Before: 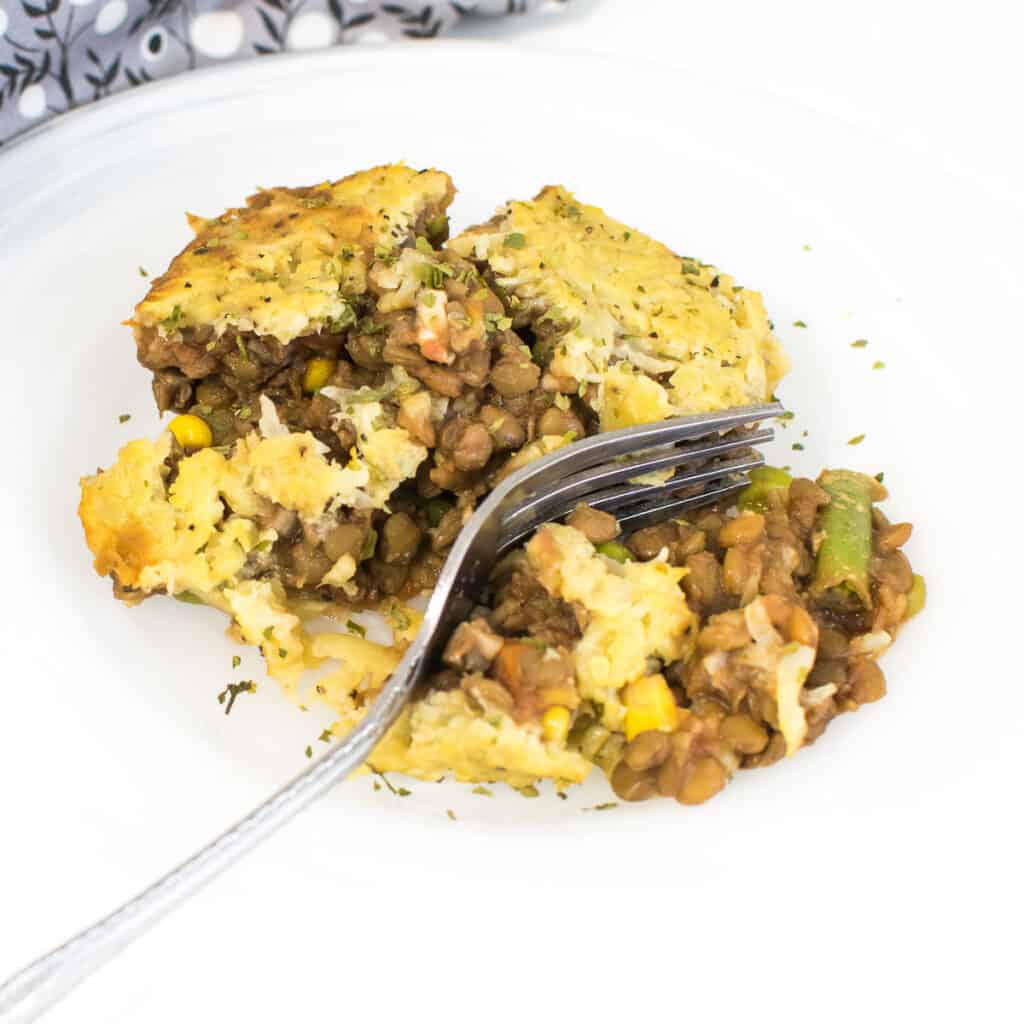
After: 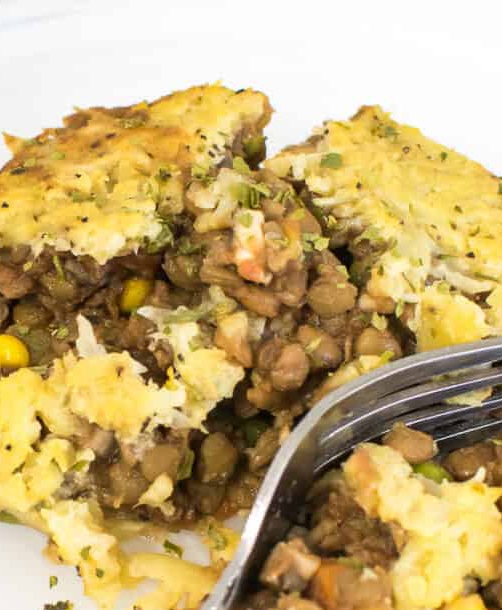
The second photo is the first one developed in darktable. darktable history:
crop: left 17.875%, top 7.869%, right 33.08%, bottom 32.469%
